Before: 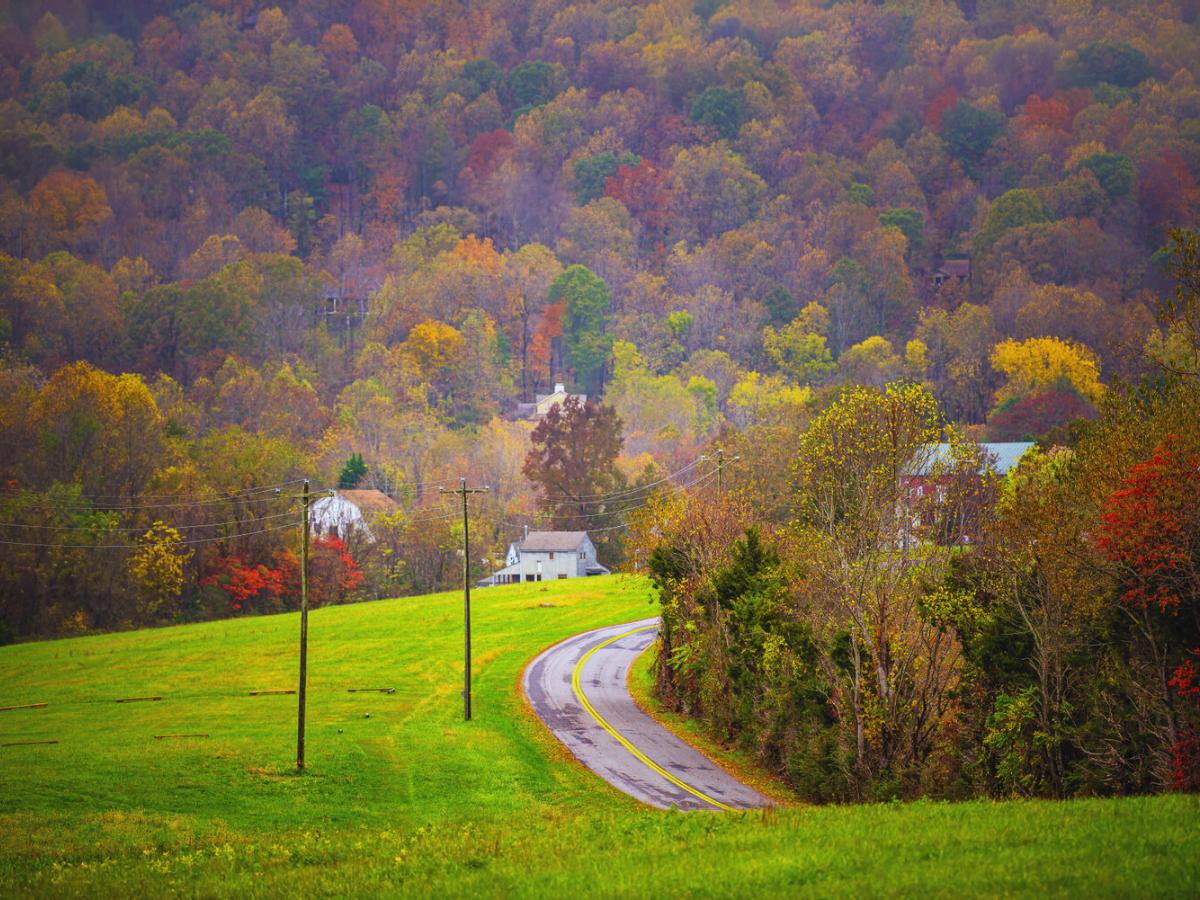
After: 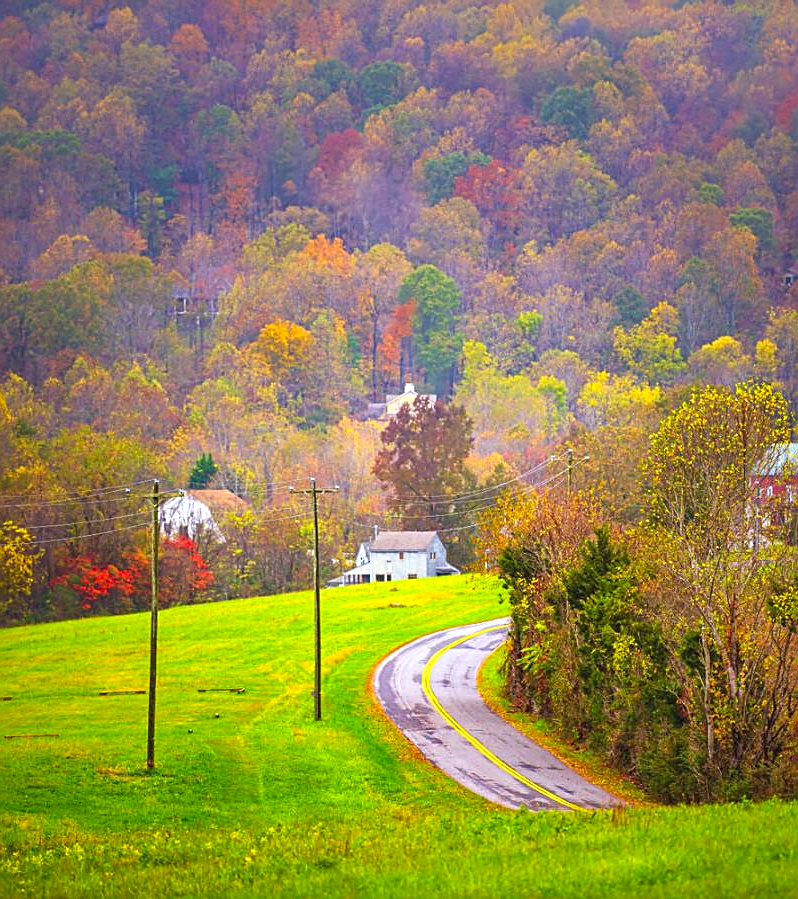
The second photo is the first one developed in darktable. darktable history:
crop and rotate: left 12.575%, right 20.864%
shadows and highlights: shadows 25.94, highlights -23.22
sharpen: on, module defaults
exposure: exposure 0.525 EV, compensate highlight preservation false
contrast brightness saturation: contrast 0.04, saturation 0.164
